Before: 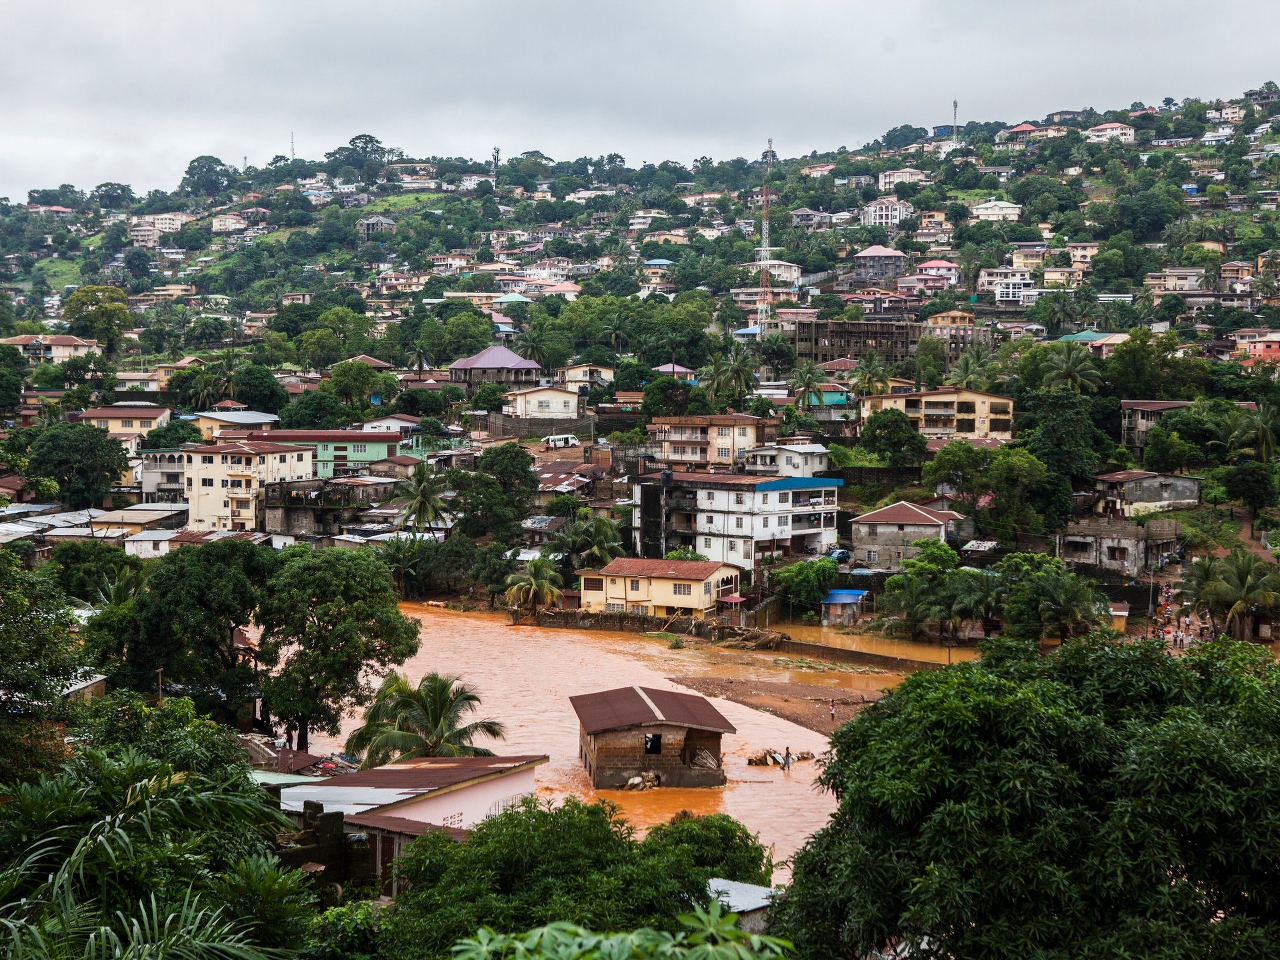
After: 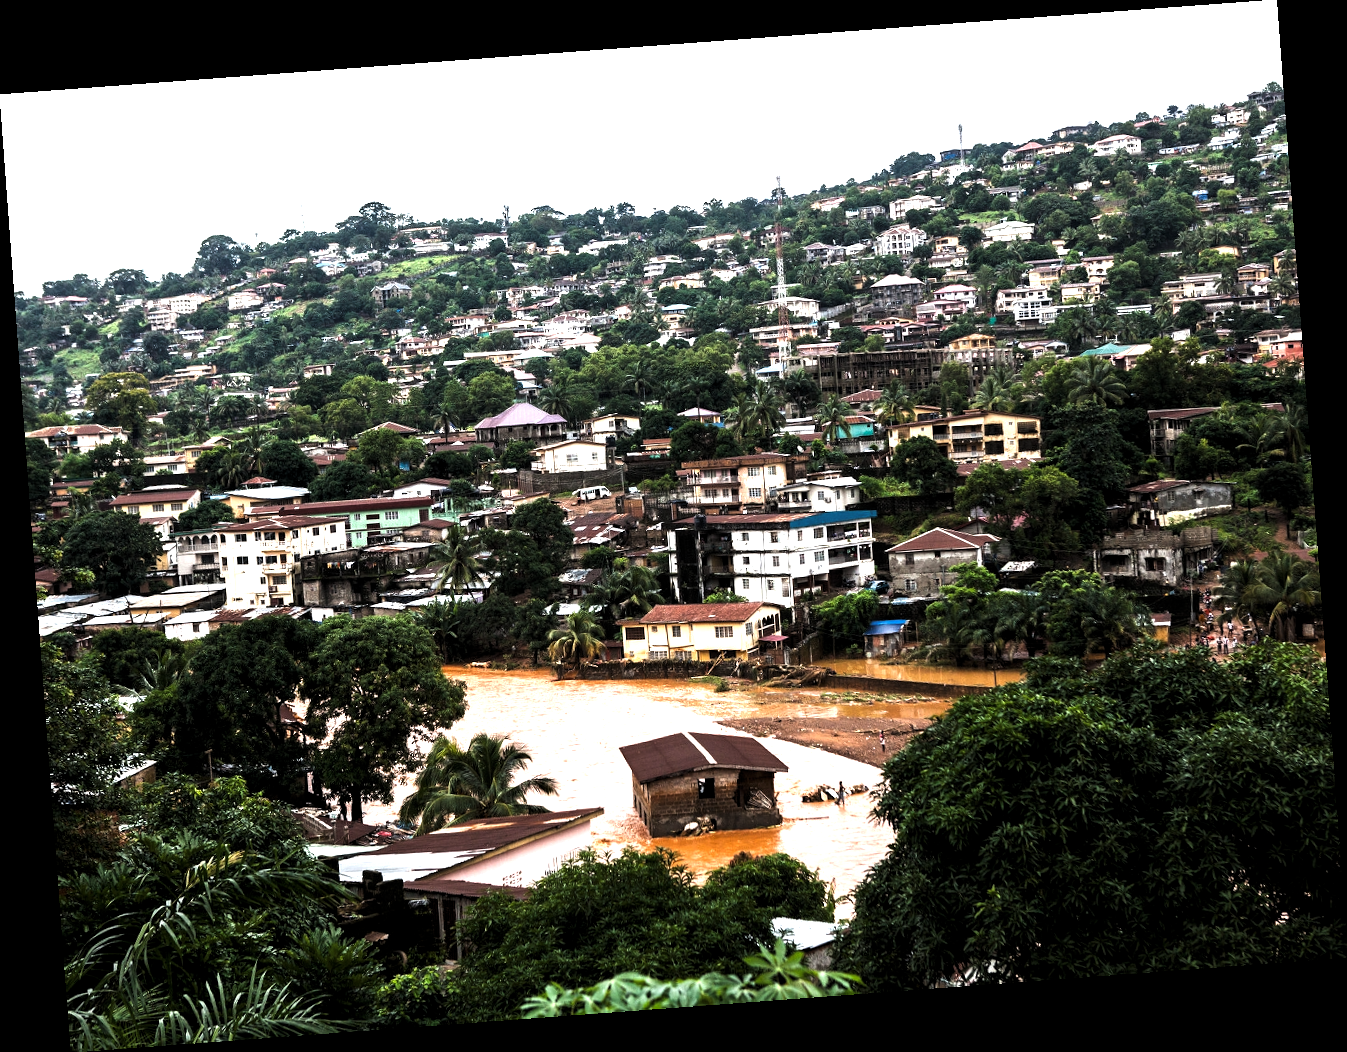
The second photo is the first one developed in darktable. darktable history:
levels: levels [0.044, 0.475, 0.791]
exposure: exposure 0.15 EV, compensate highlight preservation false
rotate and perspective: rotation -4.25°, automatic cropping off
